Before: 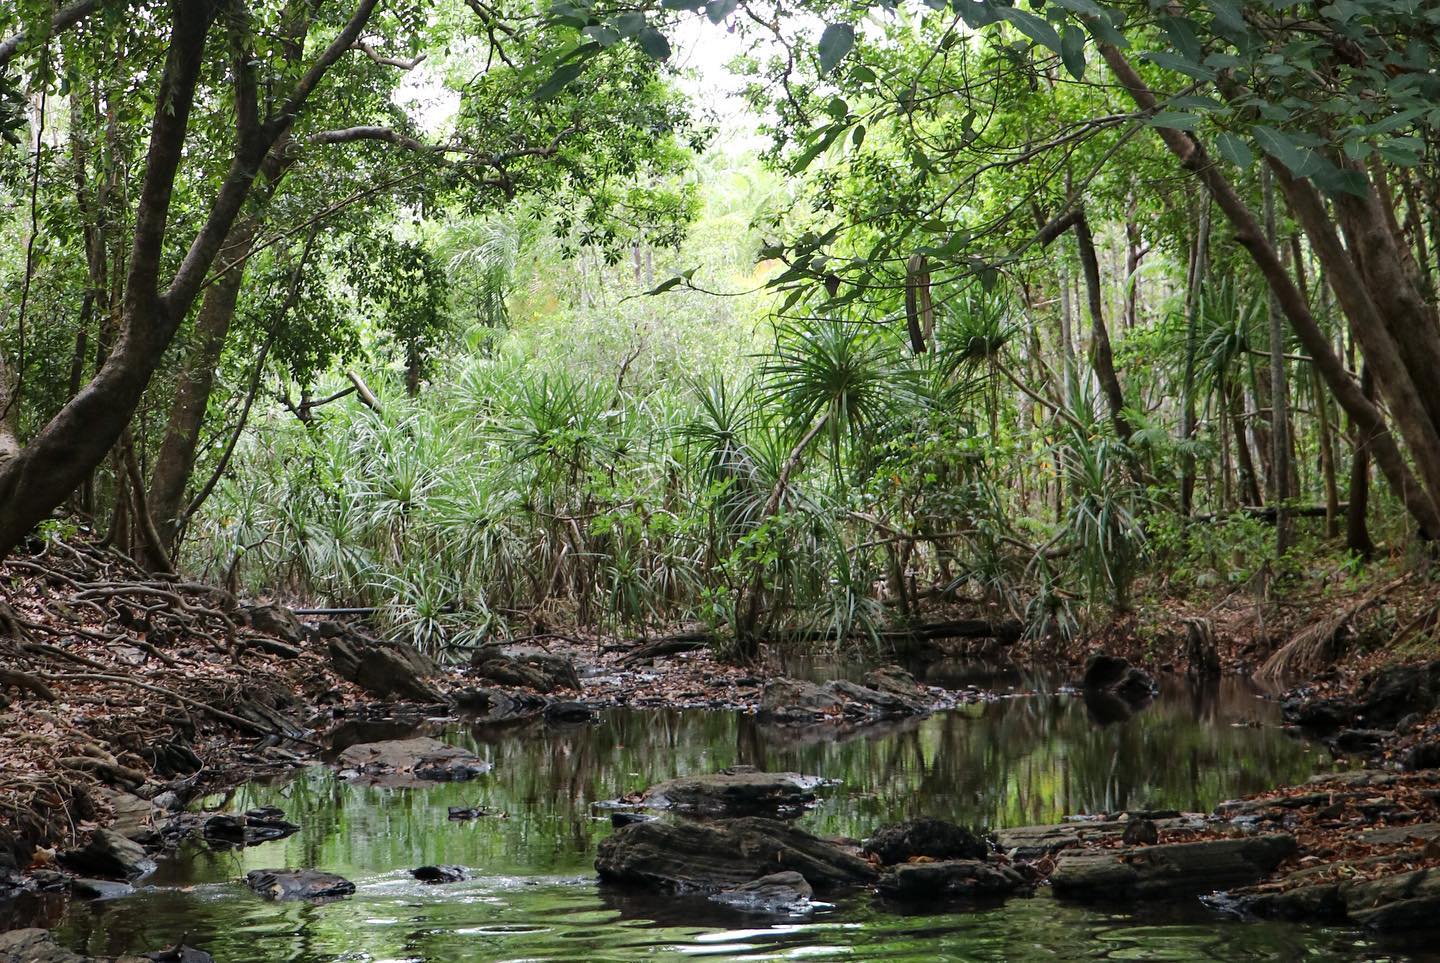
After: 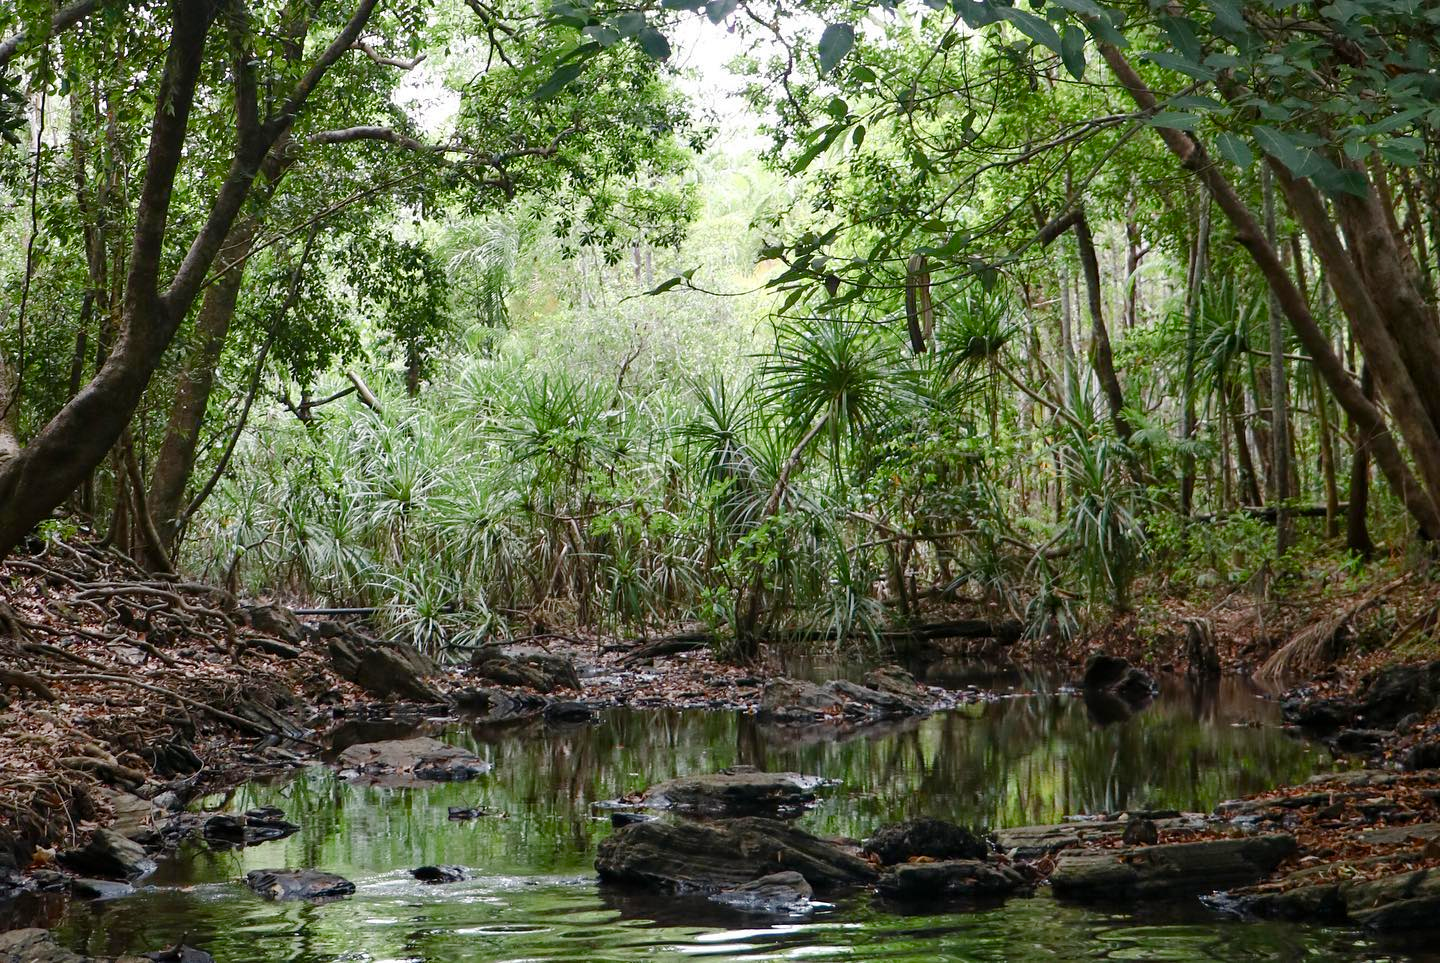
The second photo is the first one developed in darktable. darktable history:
color balance rgb: perceptual saturation grading › global saturation 20%, perceptual saturation grading › highlights -49.901%, perceptual saturation grading › shadows 25.649%
